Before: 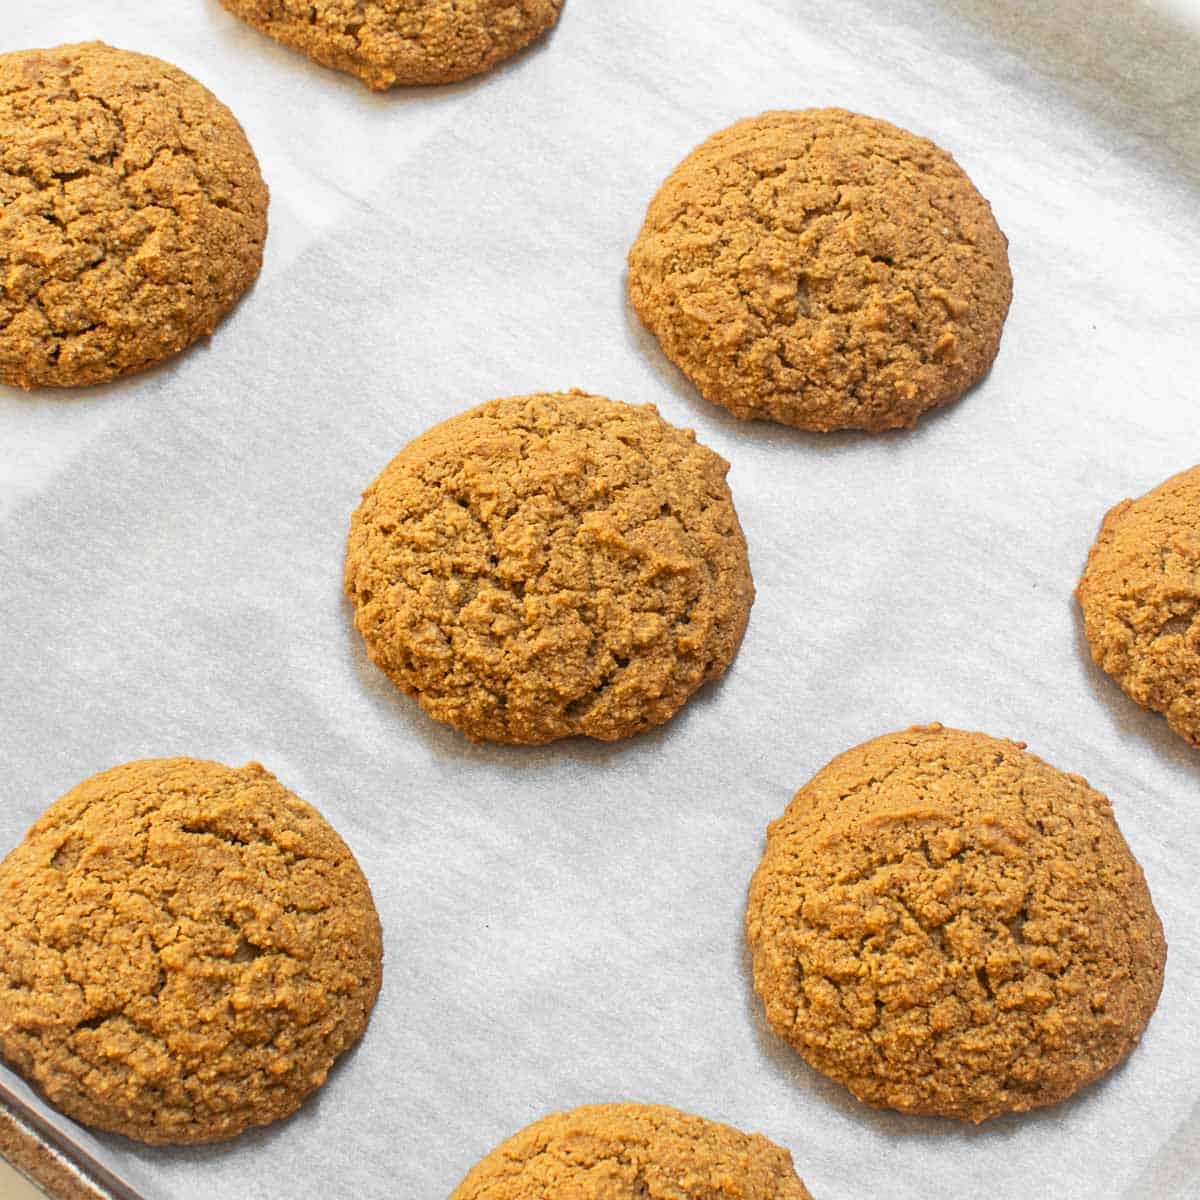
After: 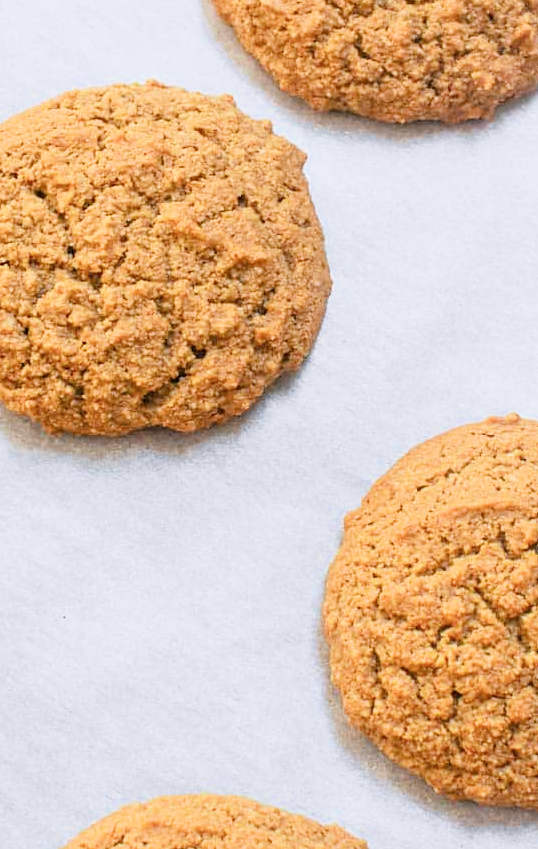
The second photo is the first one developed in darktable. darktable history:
color calibration: gray › normalize channels true, illuminant as shot in camera, x 0.358, y 0.373, temperature 4628.91 K, gamut compression 0.027
crop: left 35.302%, top 25.797%, right 19.81%, bottom 3.442%
filmic rgb: black relative exposure -7.84 EV, white relative exposure 4.25 EV, hardness 3.87
exposure: exposure 1 EV, compensate highlight preservation false
